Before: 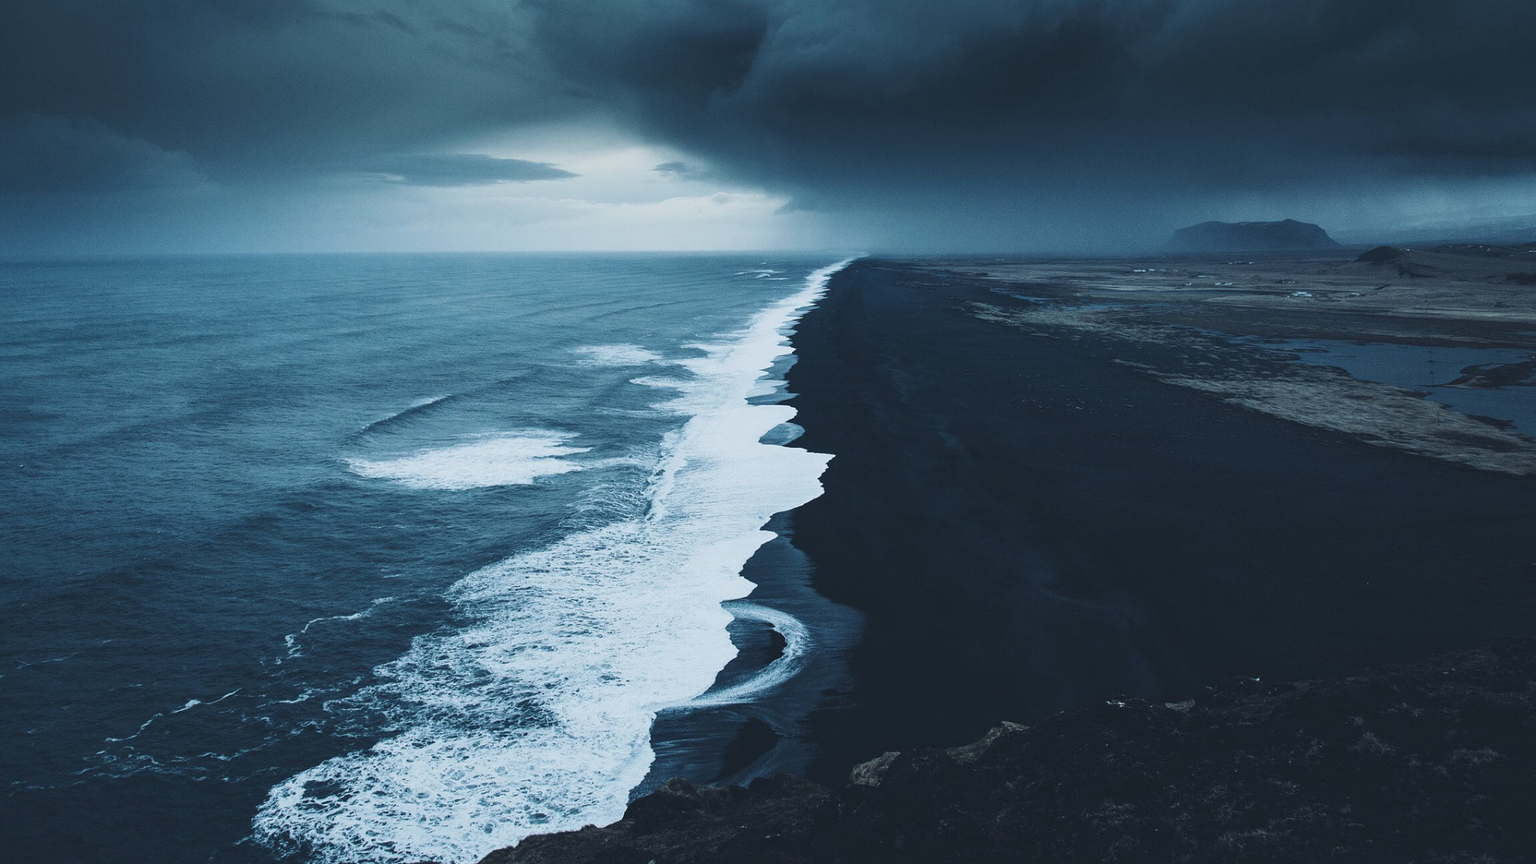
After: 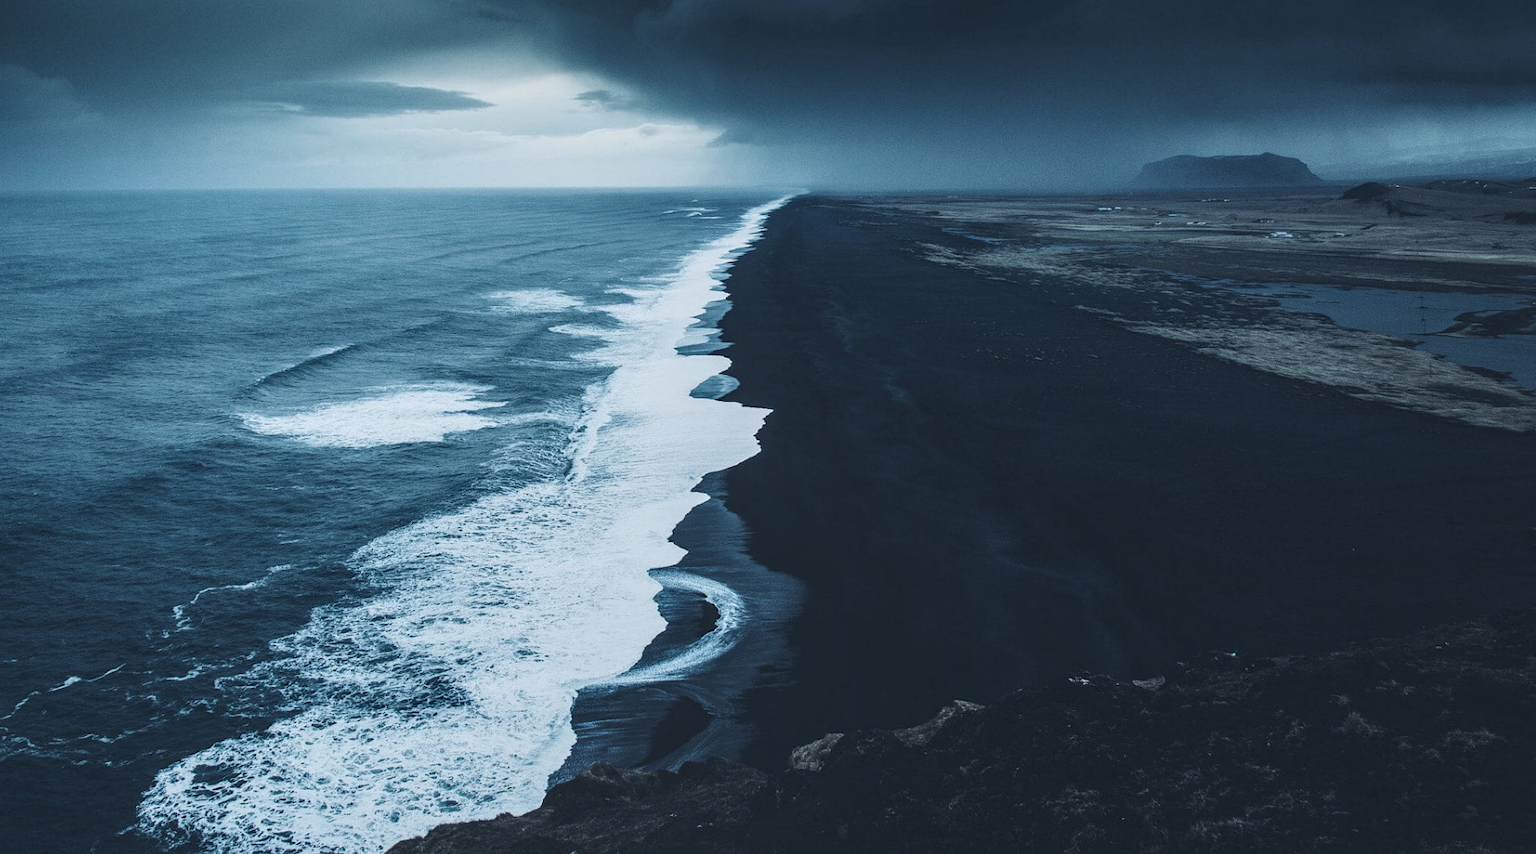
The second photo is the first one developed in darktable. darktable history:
local contrast: on, module defaults
crop and rotate: left 8.262%, top 9.226%
